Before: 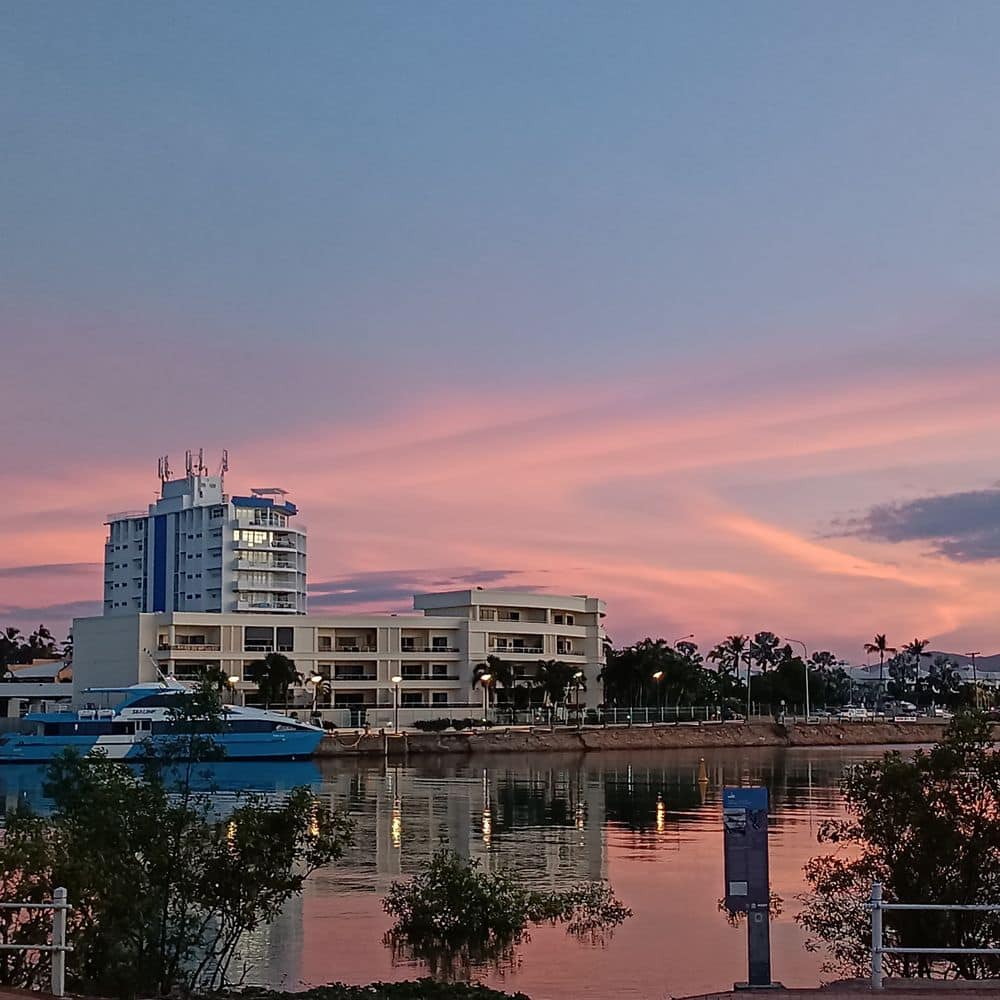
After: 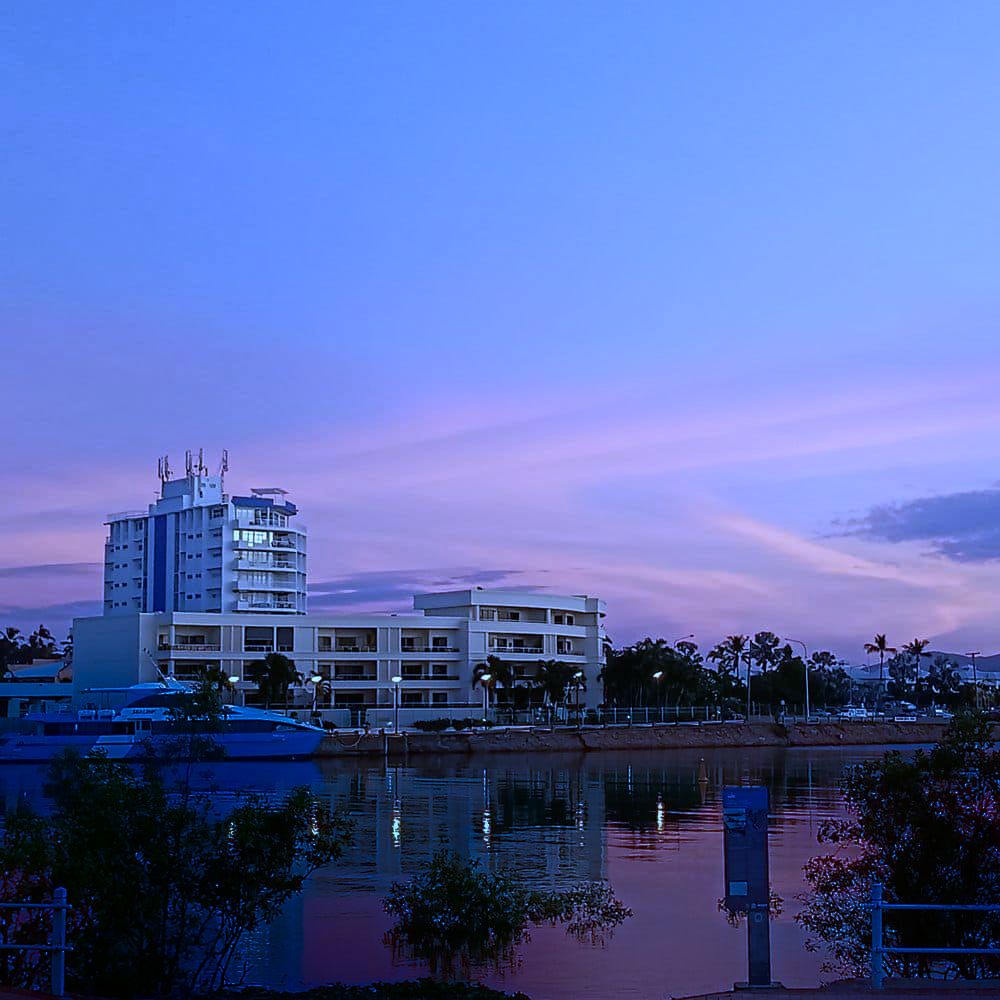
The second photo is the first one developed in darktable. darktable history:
white balance: red 0.766, blue 1.537
shadows and highlights: shadows -90, highlights 90, soften with gaussian
